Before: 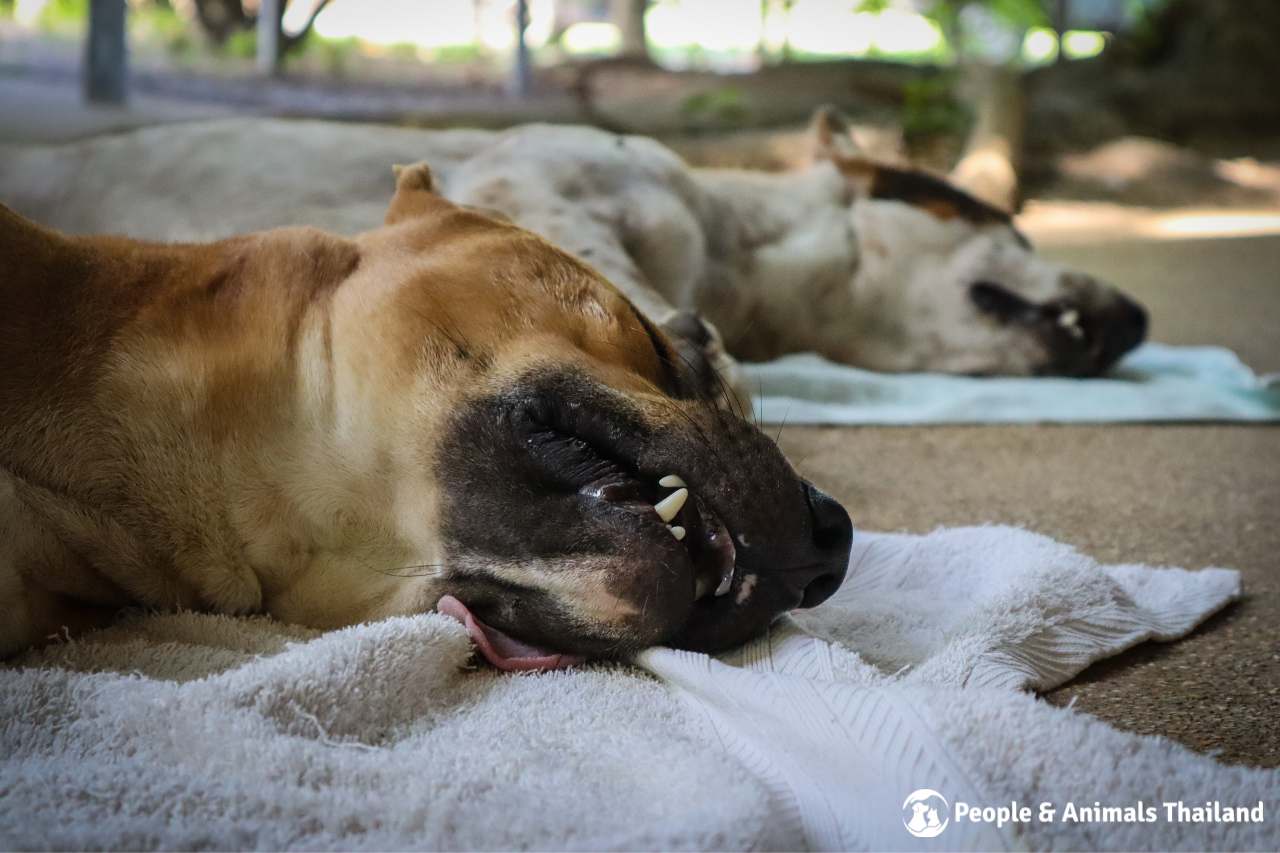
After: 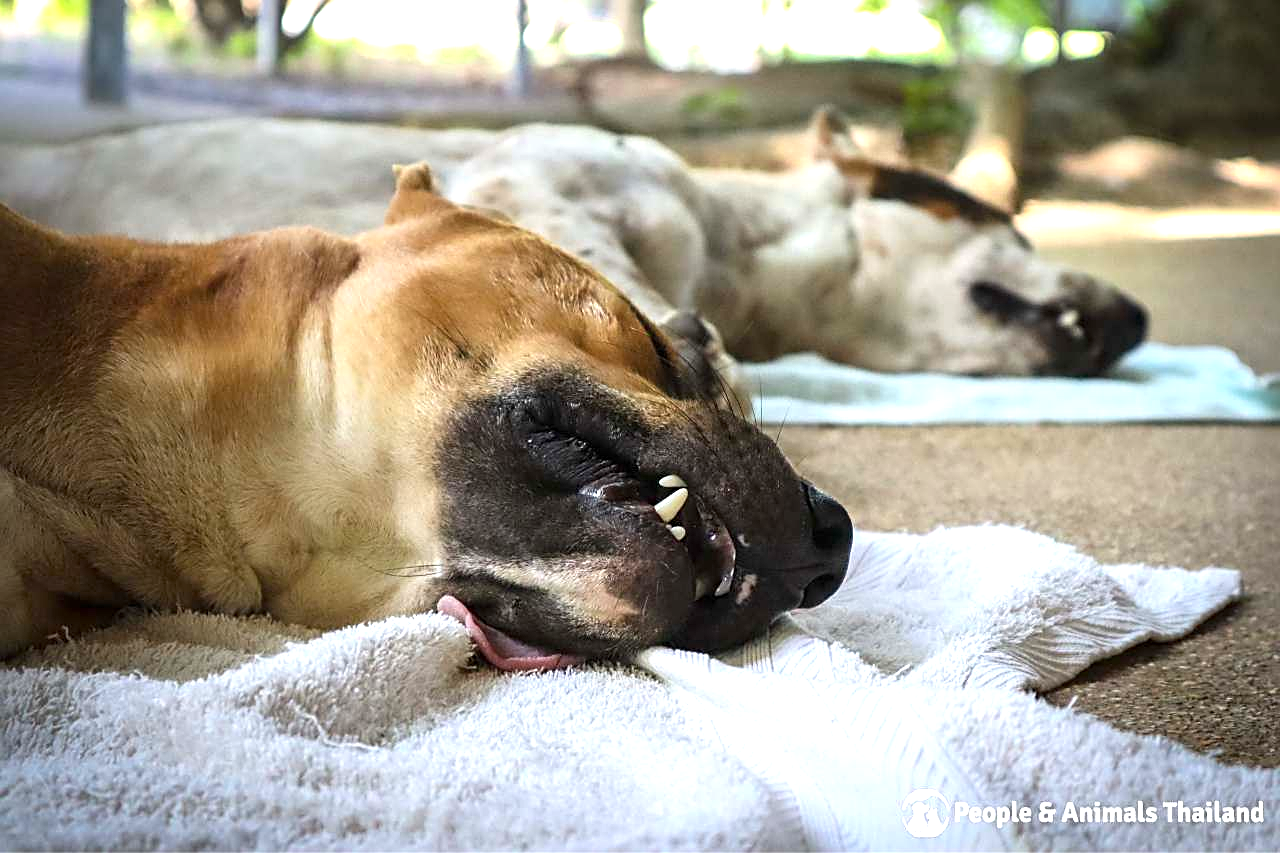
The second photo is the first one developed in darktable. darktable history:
sharpen: on, module defaults
exposure: black level correction 0.001, exposure 1.055 EV, compensate highlight preservation false
